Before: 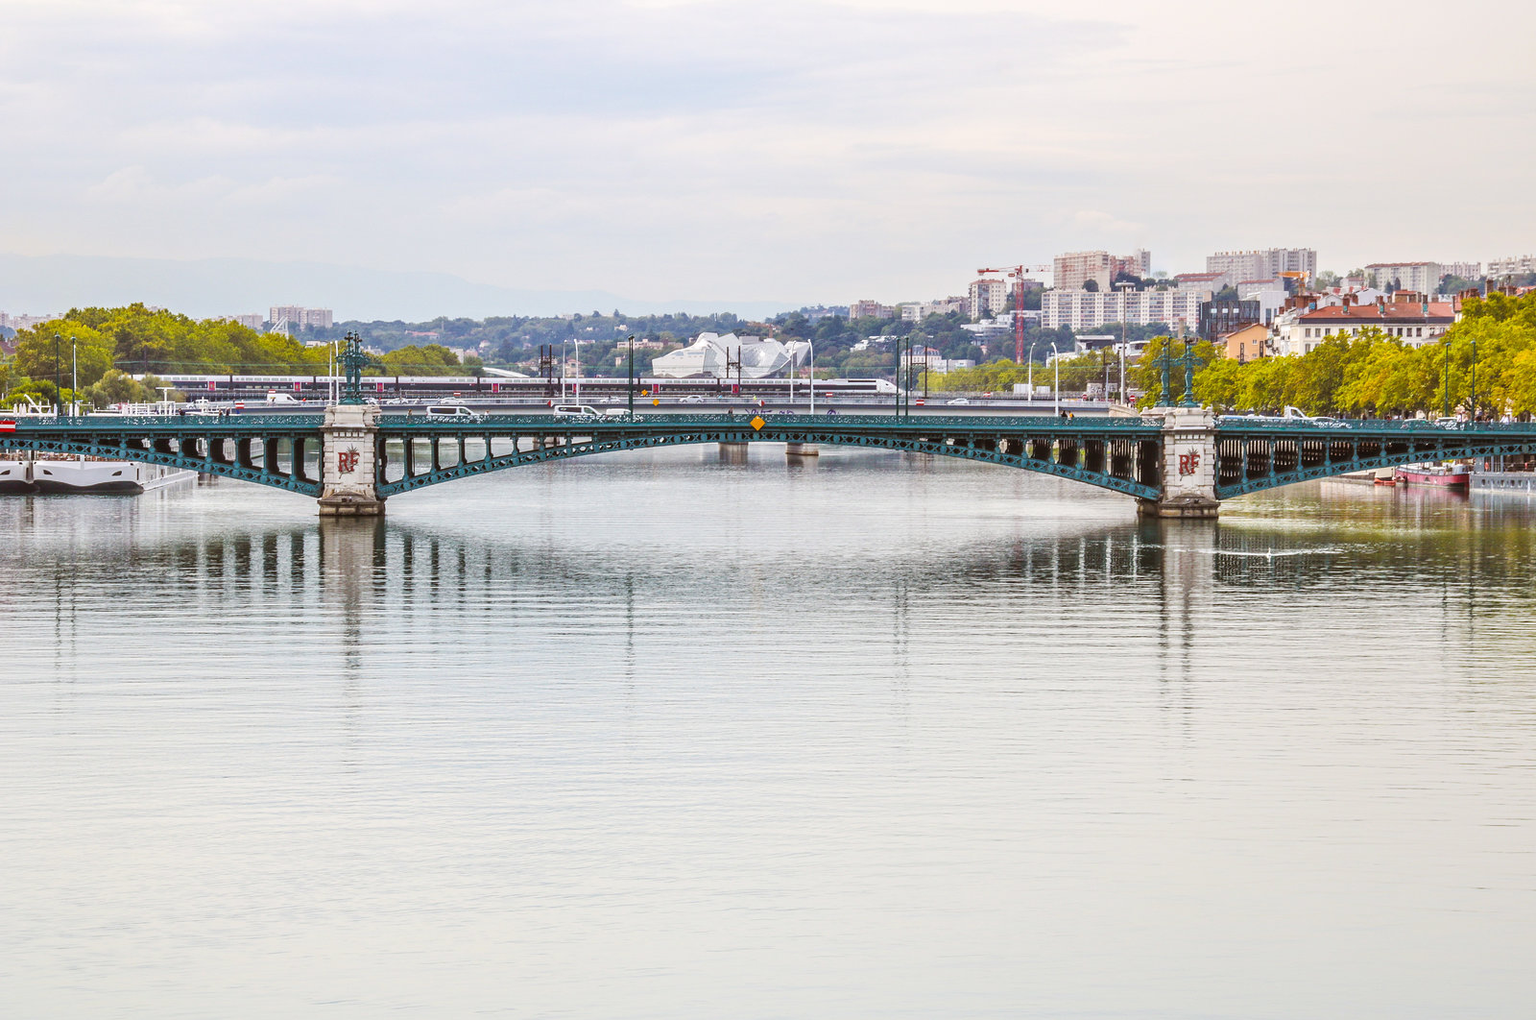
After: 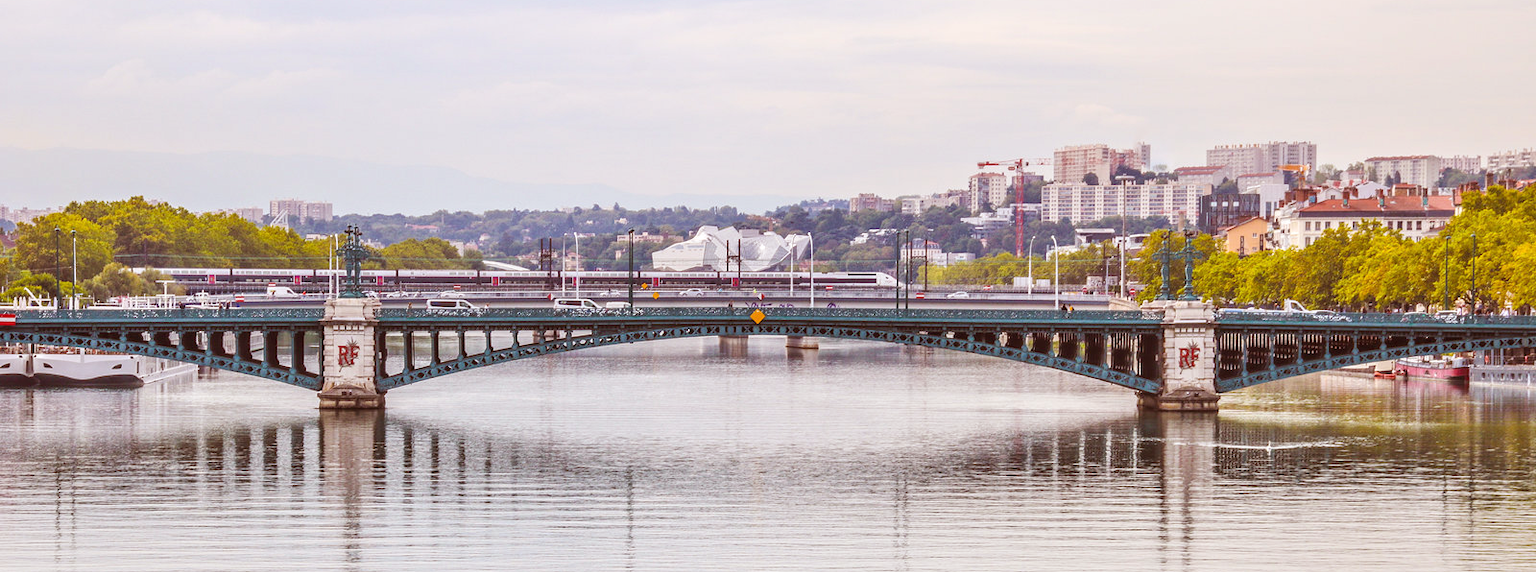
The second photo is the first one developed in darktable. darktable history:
crop and rotate: top 10.605%, bottom 33.274%
rgb levels: mode RGB, independent channels, levels [[0, 0.474, 1], [0, 0.5, 1], [0, 0.5, 1]]
